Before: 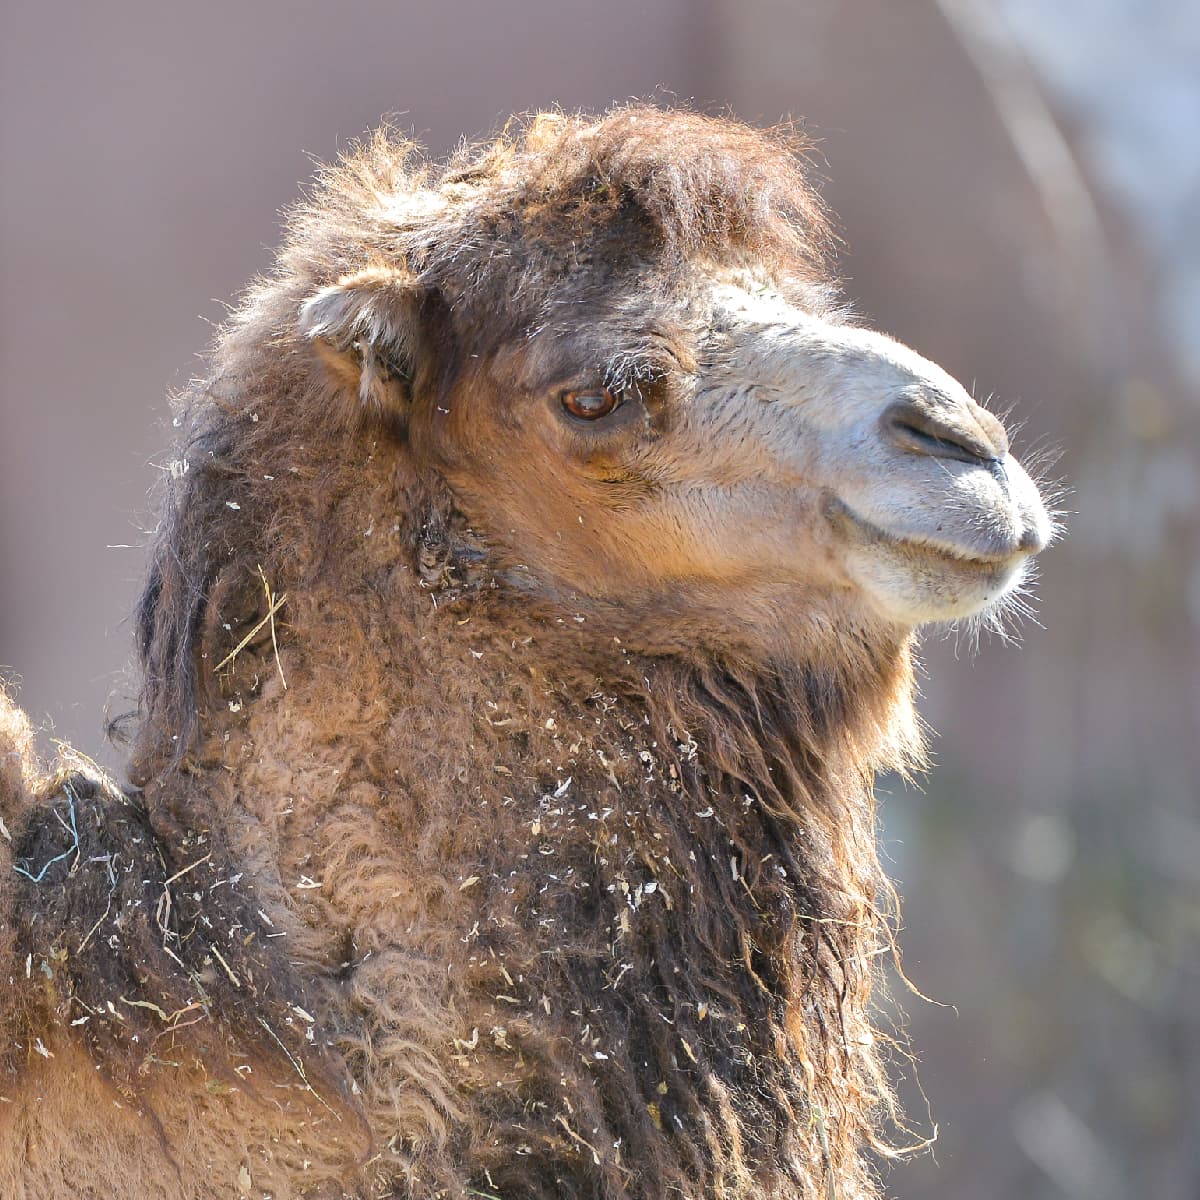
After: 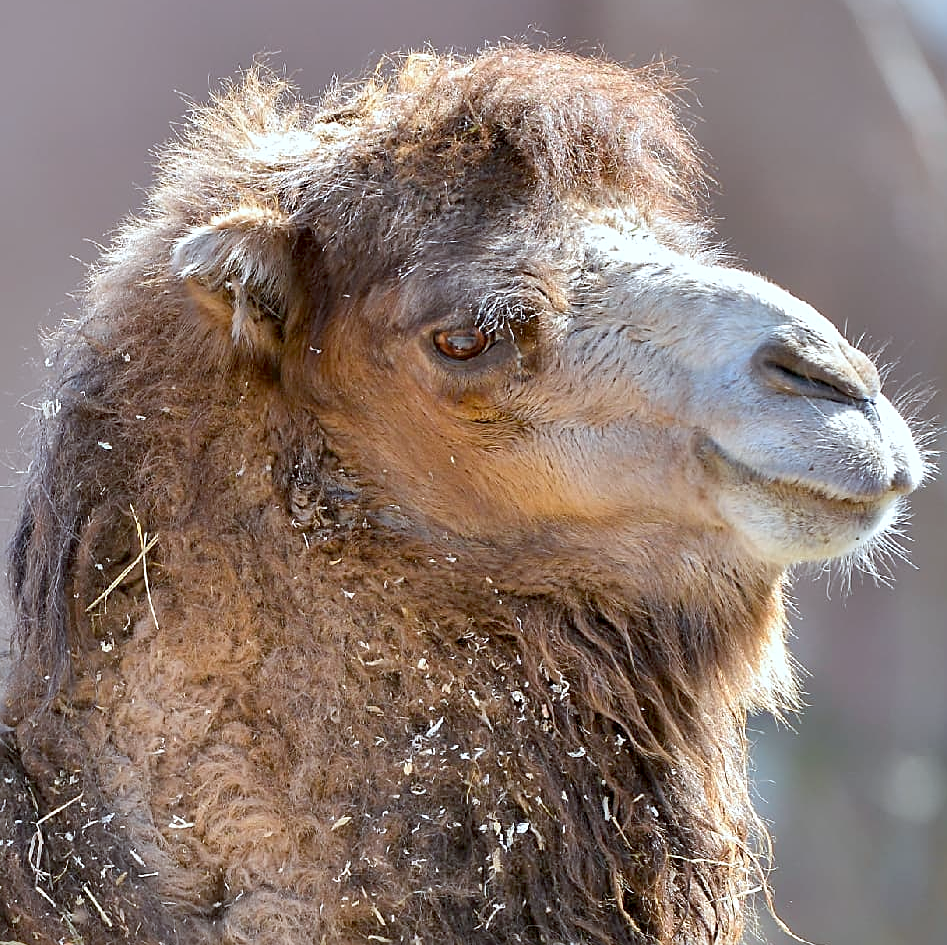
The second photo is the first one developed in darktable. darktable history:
color correction: highlights a* -3.61, highlights b* -6.75, shadows a* 2.97, shadows b* 5.53
crop and rotate: left 10.718%, top 5.069%, right 10.336%, bottom 16.136%
sharpen: on, module defaults
exposure: black level correction 0.01, exposure 0.017 EV, compensate highlight preservation false
